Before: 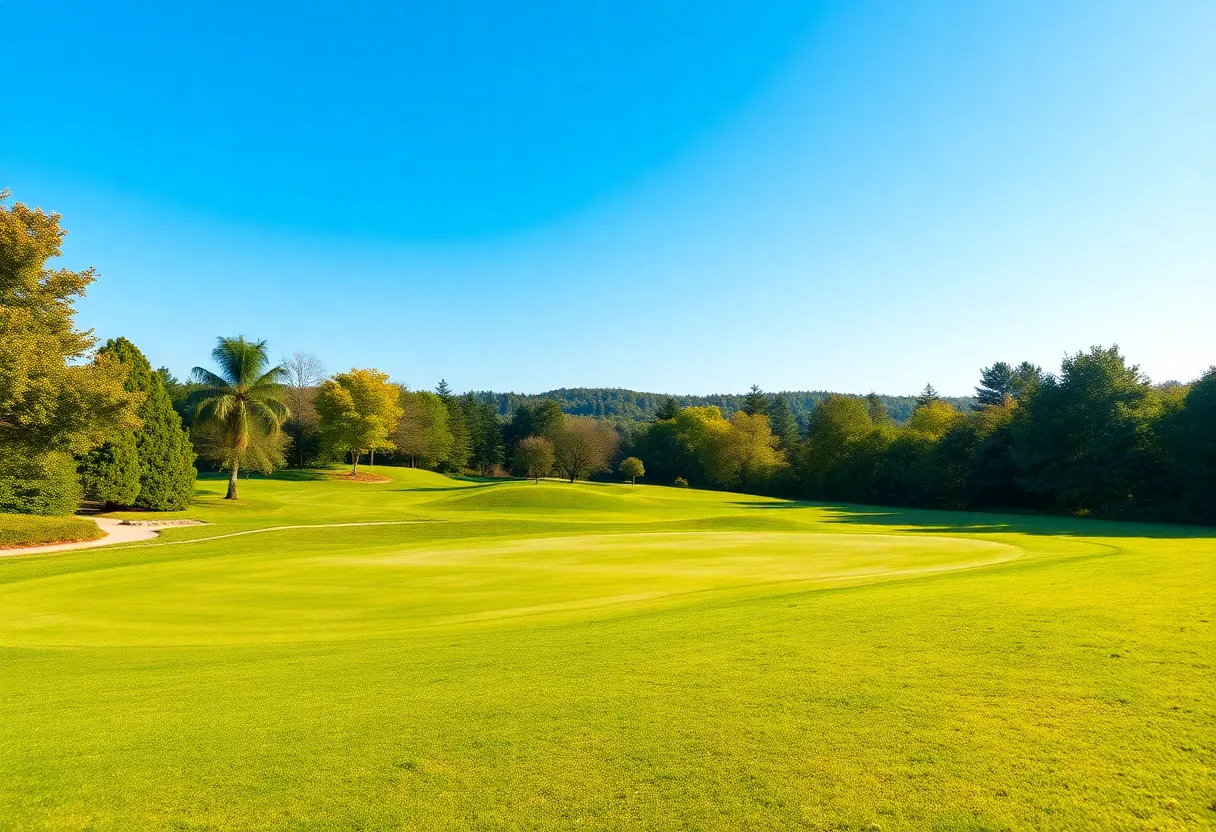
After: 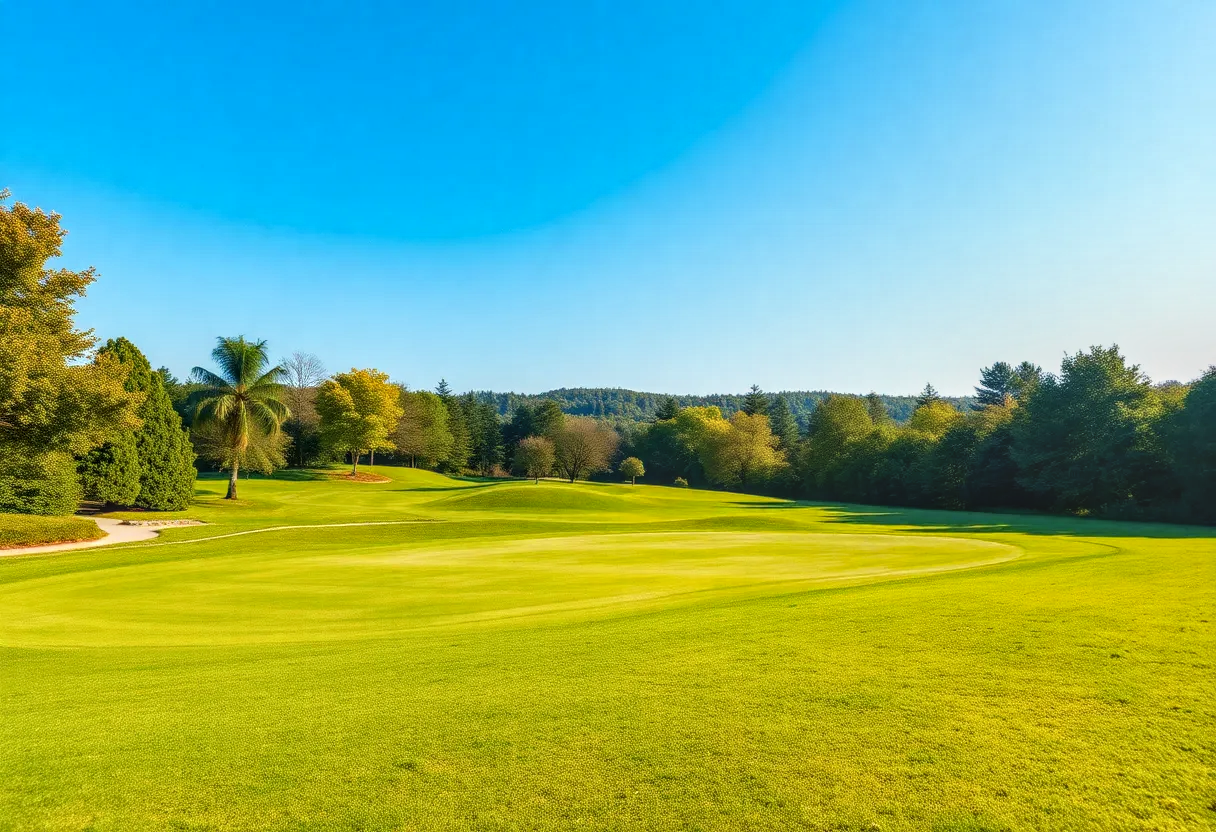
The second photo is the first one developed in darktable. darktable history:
local contrast: highlights 5%, shadows 2%, detail 133%
